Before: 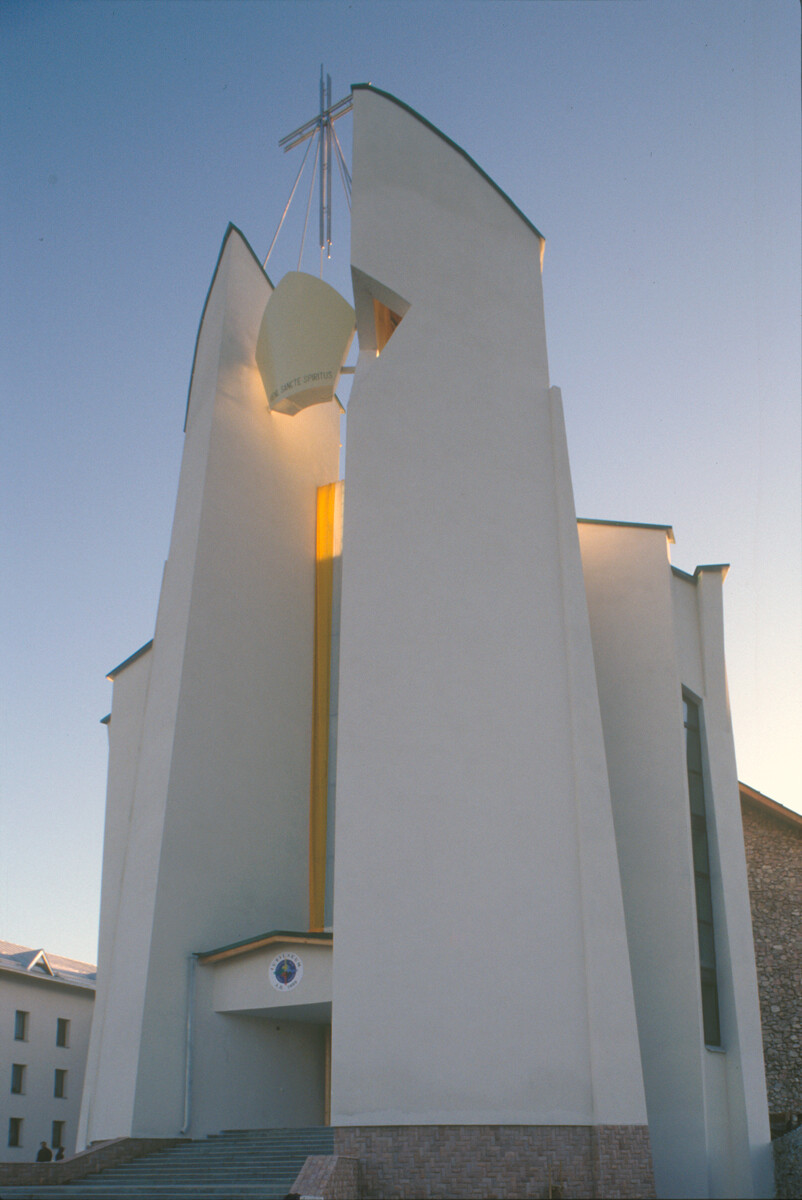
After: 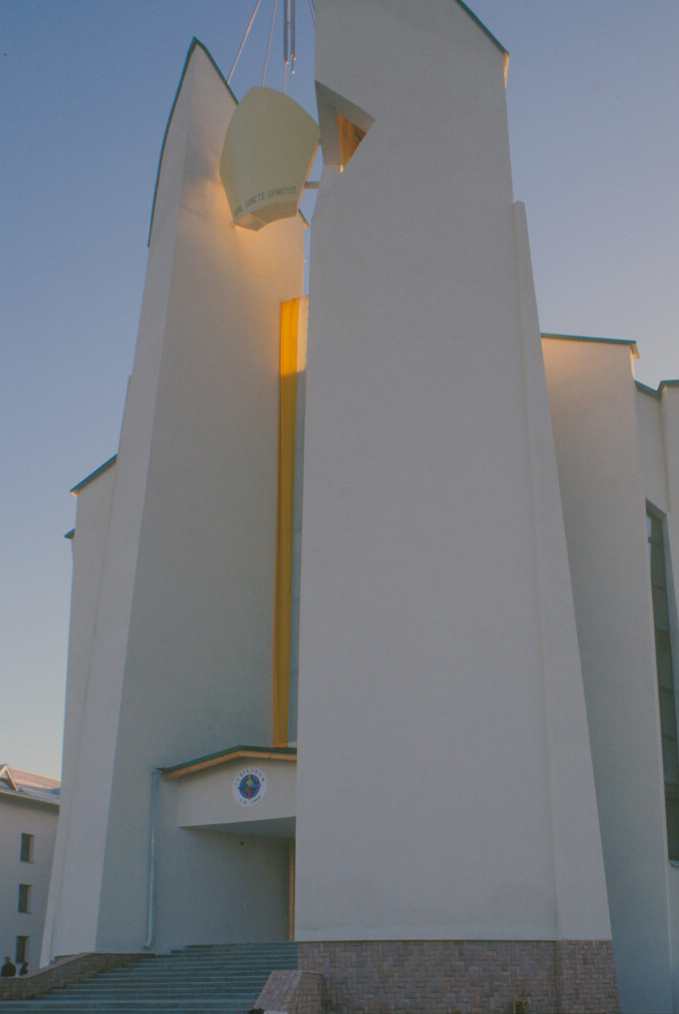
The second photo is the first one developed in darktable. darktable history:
crop and rotate: left 4.562%, top 15.474%, right 10.66%
local contrast: highlights 105%, shadows 103%, detail 119%, midtone range 0.2
filmic rgb: black relative exposure -8.55 EV, white relative exposure 5.55 EV, hardness 3.37, contrast 1.019, preserve chrominance RGB euclidean norm, color science v5 (2021), iterations of high-quality reconstruction 10, contrast in shadows safe, contrast in highlights safe
contrast brightness saturation: saturation 0.182
tone equalizer: -8 EV 0.259 EV, -7 EV 0.454 EV, -6 EV 0.448 EV, -5 EV 0.249 EV, -3 EV -0.277 EV, -2 EV -0.402 EV, -1 EV -0.409 EV, +0 EV -0.241 EV, edges refinement/feathering 500, mask exposure compensation -1.57 EV, preserve details no
